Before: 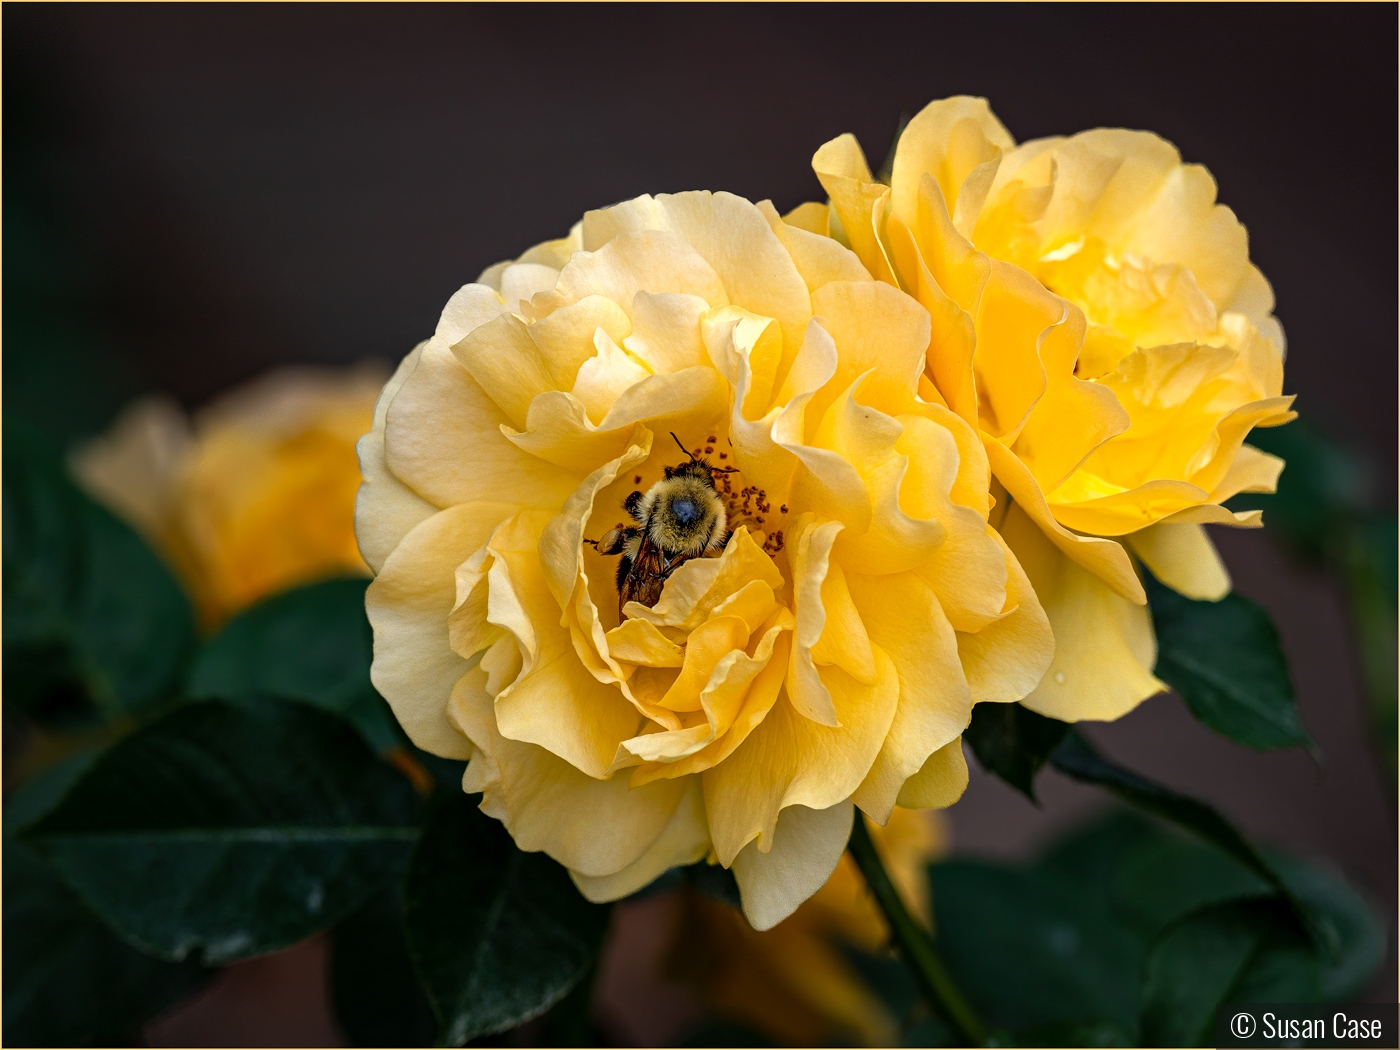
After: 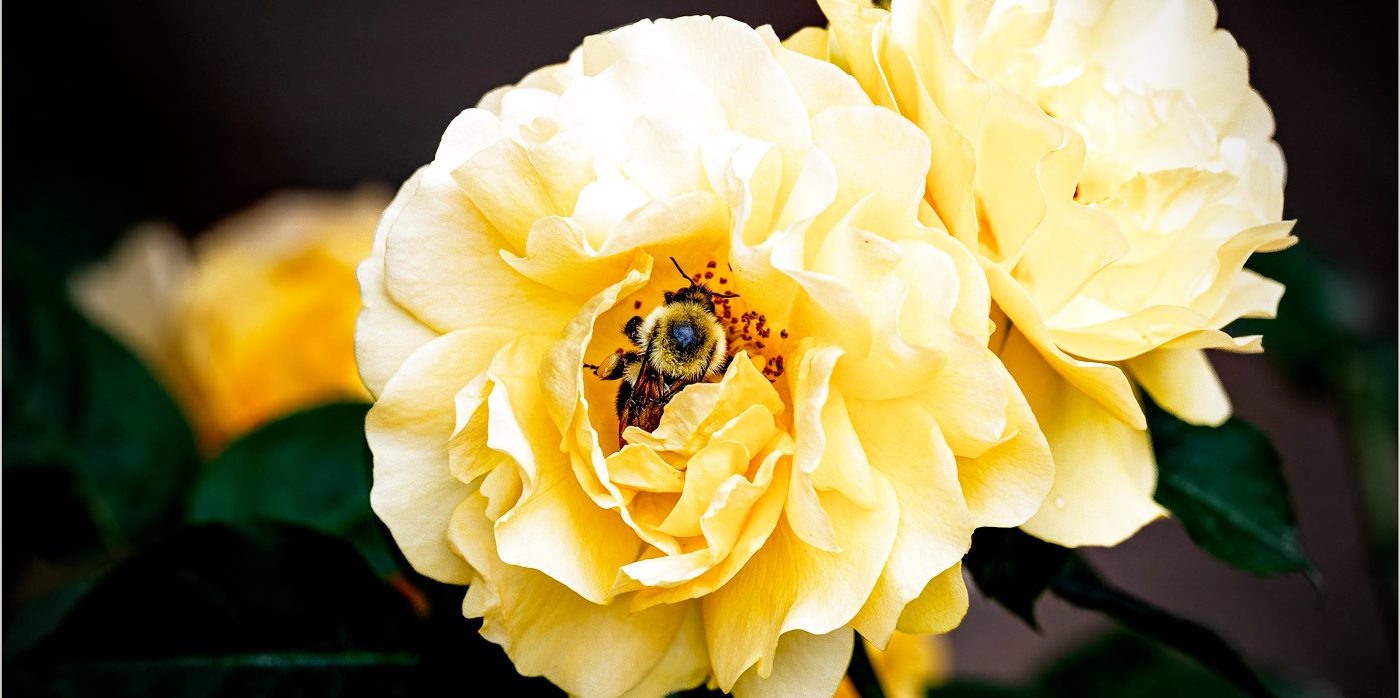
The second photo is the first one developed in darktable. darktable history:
crop: top 16.727%, bottom 16.727%
vignetting: fall-off start 67.15%, brightness -0.442, saturation -0.691, width/height ratio 1.011, unbound false
filmic rgb: middle gray luminance 10%, black relative exposure -8.61 EV, white relative exposure 3.3 EV, threshold 6 EV, target black luminance 0%, hardness 5.2, latitude 44.69%, contrast 1.302, highlights saturation mix 5%, shadows ↔ highlights balance 24.64%, add noise in highlights 0, preserve chrominance no, color science v3 (2019), use custom middle-gray values true, iterations of high-quality reconstruction 0, contrast in highlights soft, enable highlight reconstruction true
